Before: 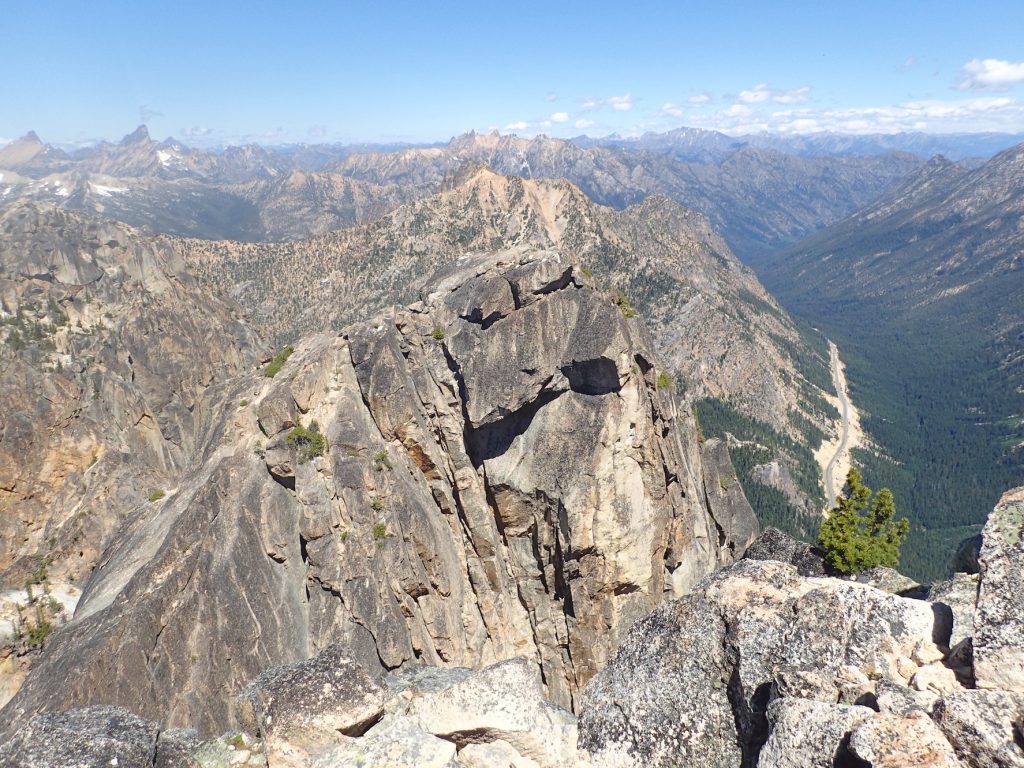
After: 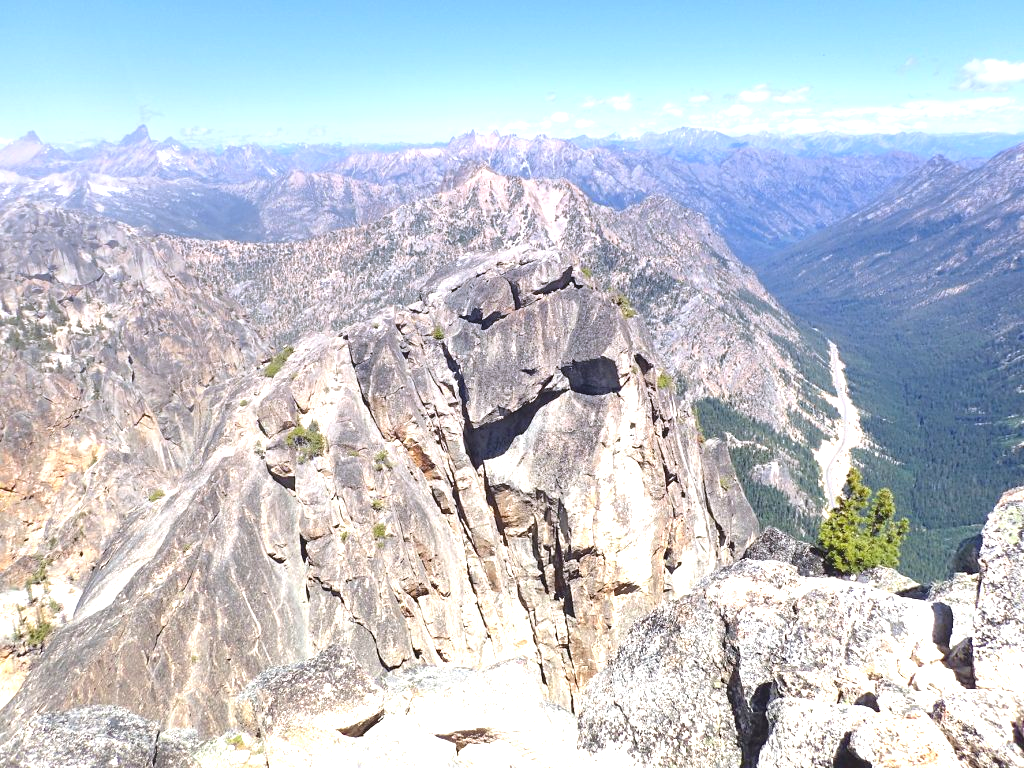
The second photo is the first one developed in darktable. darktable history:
exposure: exposure 1.223 EV, compensate highlight preservation false
graduated density: hue 238.83°, saturation 50%
